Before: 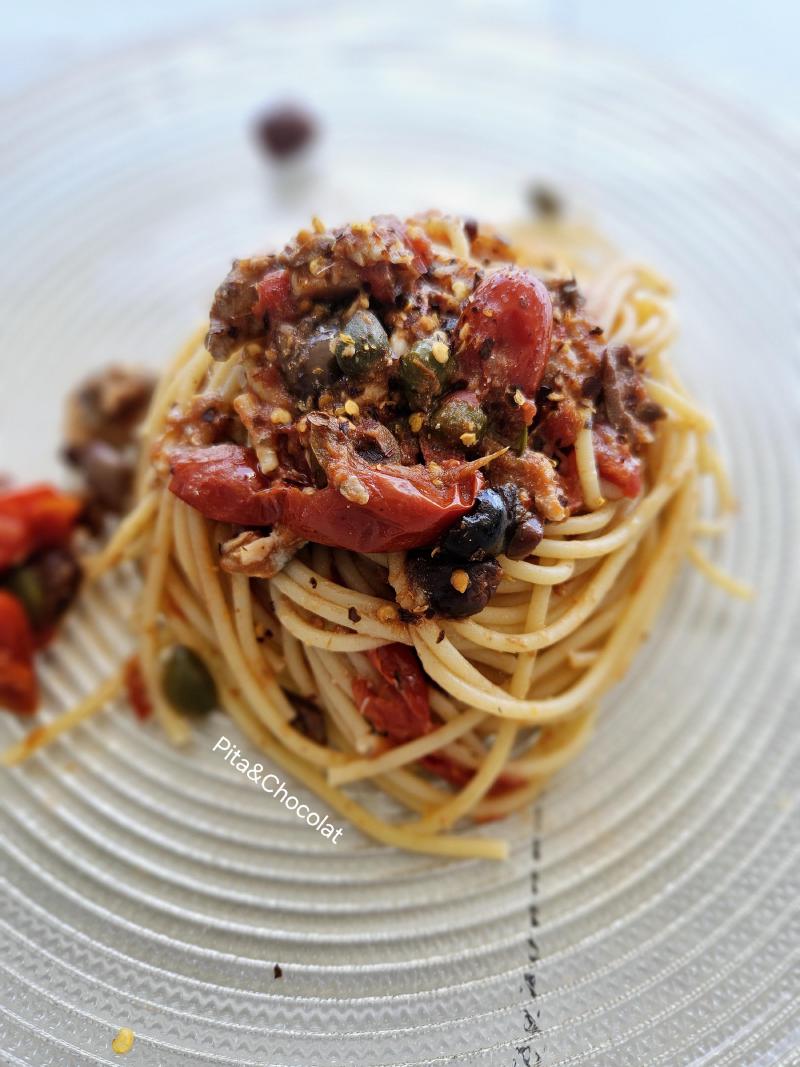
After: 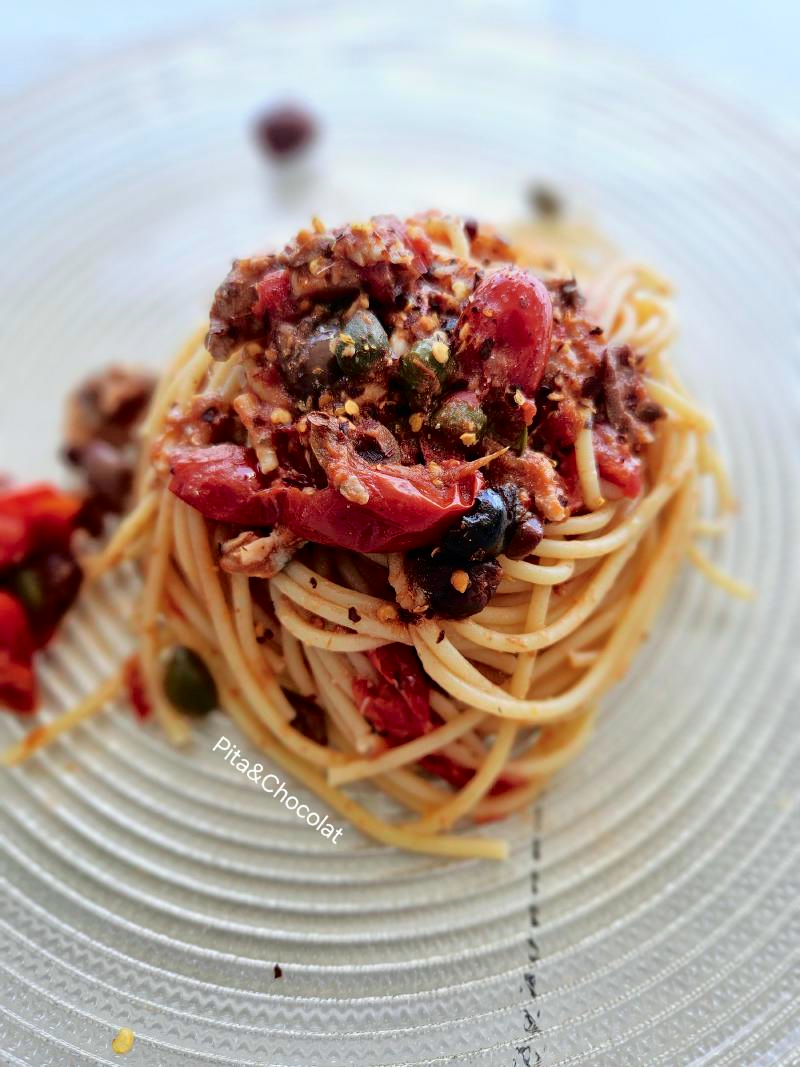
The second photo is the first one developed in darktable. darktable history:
tone curve: curves: ch0 [(0, 0) (0.126, 0.061) (0.362, 0.382) (0.498, 0.498) (0.706, 0.712) (1, 1)]; ch1 [(0, 0) (0.5, 0.497) (0.55, 0.578) (1, 1)]; ch2 [(0, 0) (0.44, 0.424) (0.489, 0.486) (0.537, 0.538) (1, 1)], color space Lab, independent channels, preserve colors none
